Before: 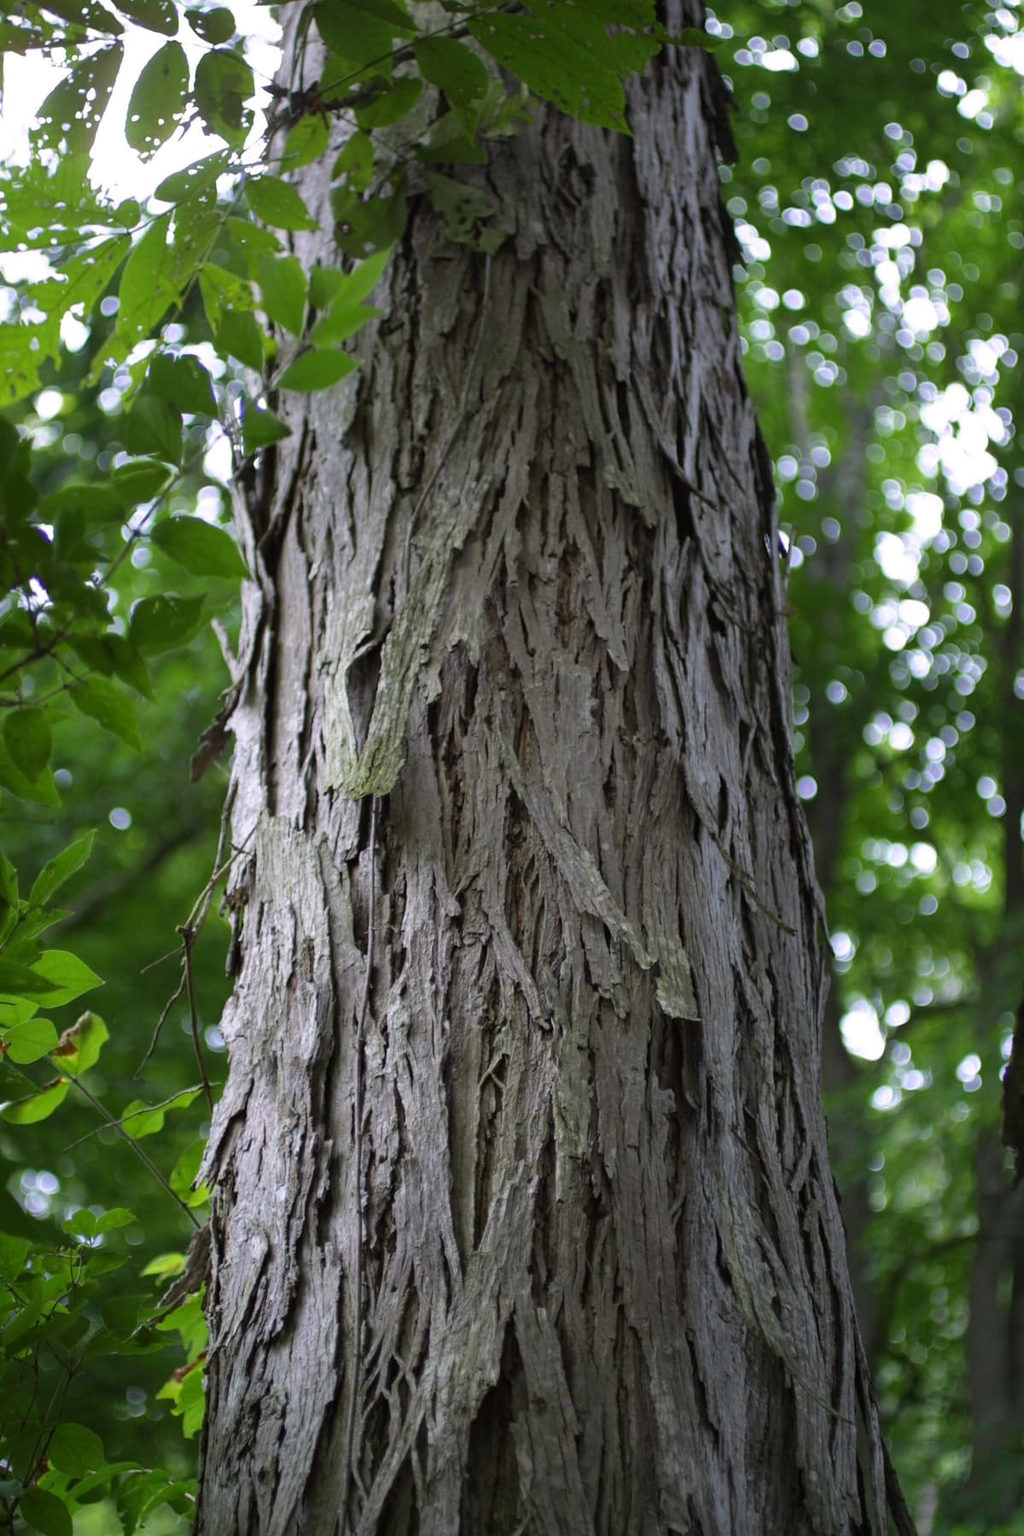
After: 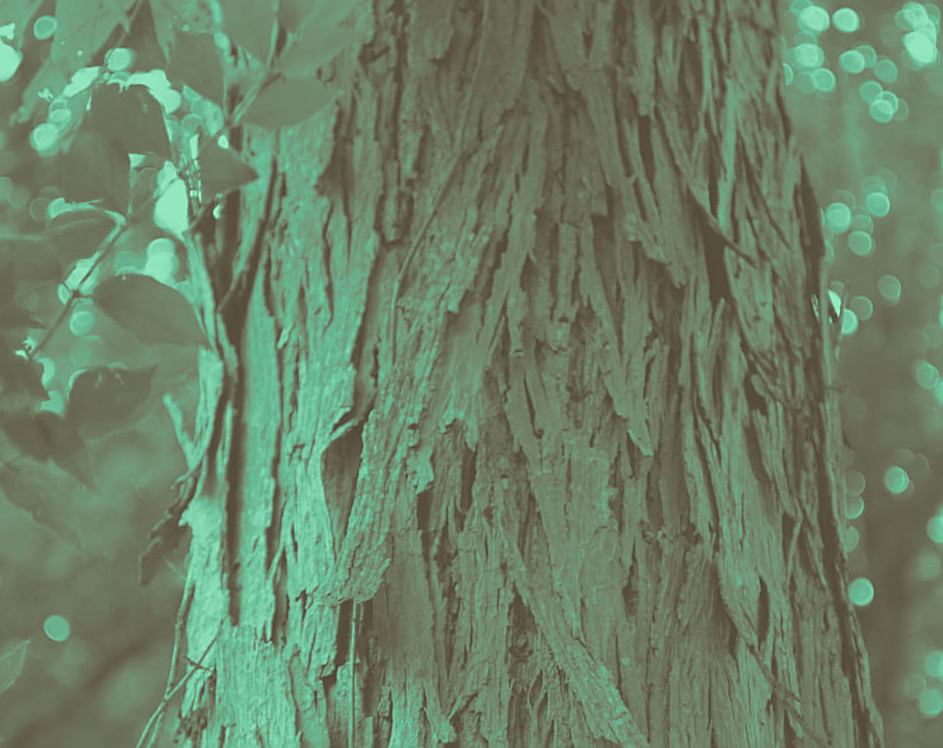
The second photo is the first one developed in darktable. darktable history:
crop: left 7.036%, top 18.398%, right 14.379%, bottom 40.043%
colorize: hue 147.6°, saturation 65%, lightness 21.64%
sharpen: on, module defaults
contrast equalizer: y [[0.5 ×6], [0.5 ×6], [0.5, 0.5, 0.501, 0.545, 0.707, 0.863], [0 ×6], [0 ×6]]
split-toning: shadows › hue 360°
